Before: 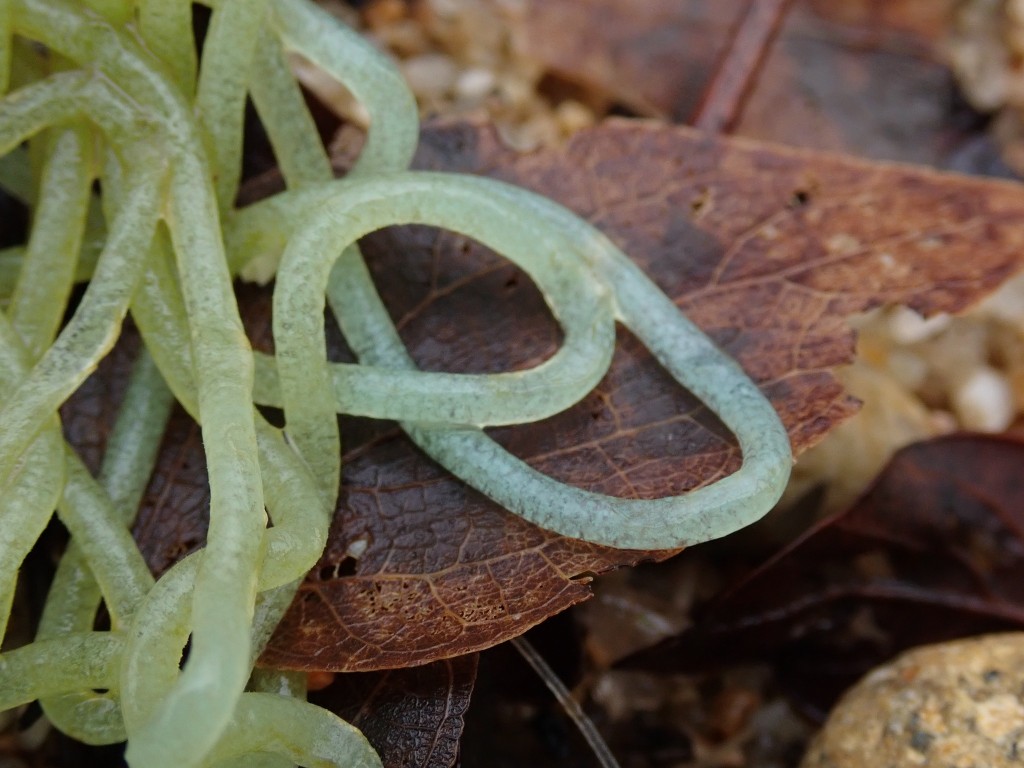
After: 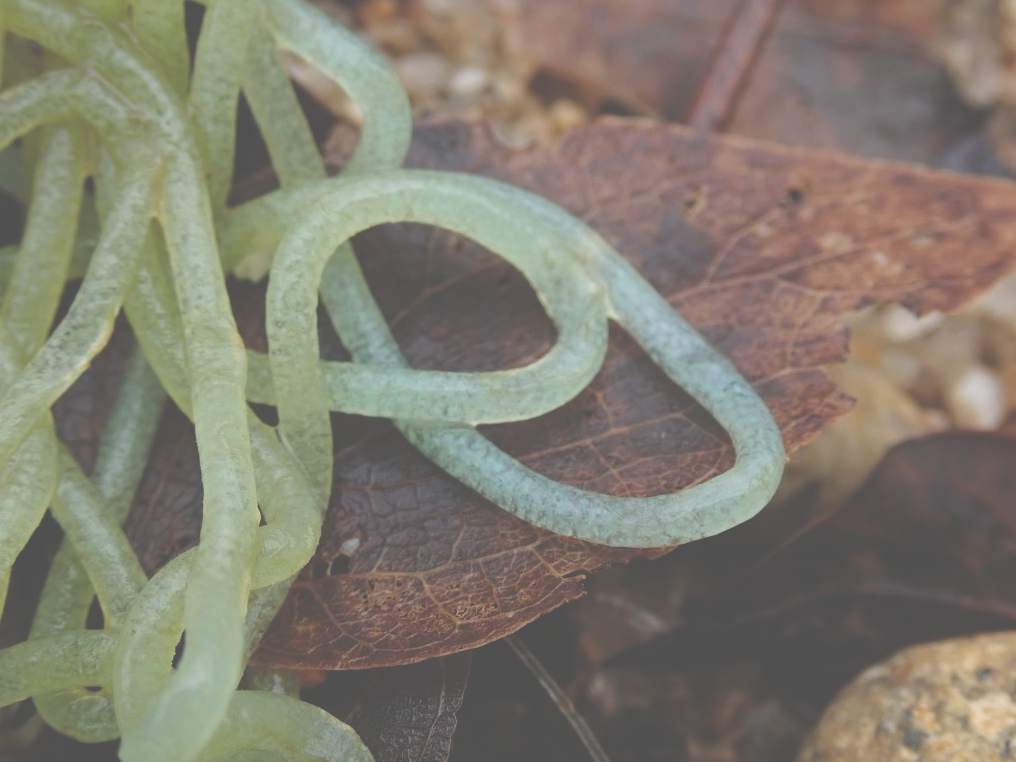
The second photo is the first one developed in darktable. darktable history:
exposure: black level correction -0.086, compensate exposure bias true, compensate highlight preservation false
crop and rotate: left 0.76%, top 0.349%, bottom 0.331%
